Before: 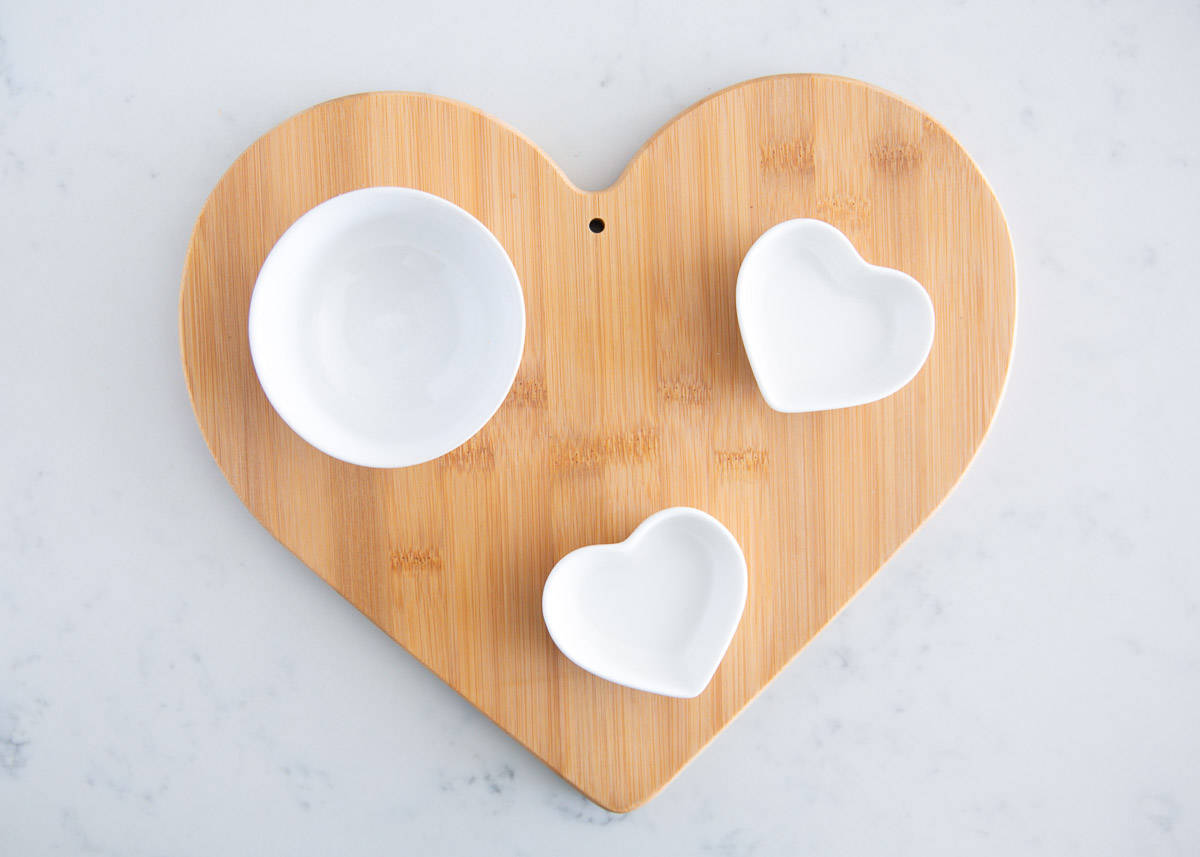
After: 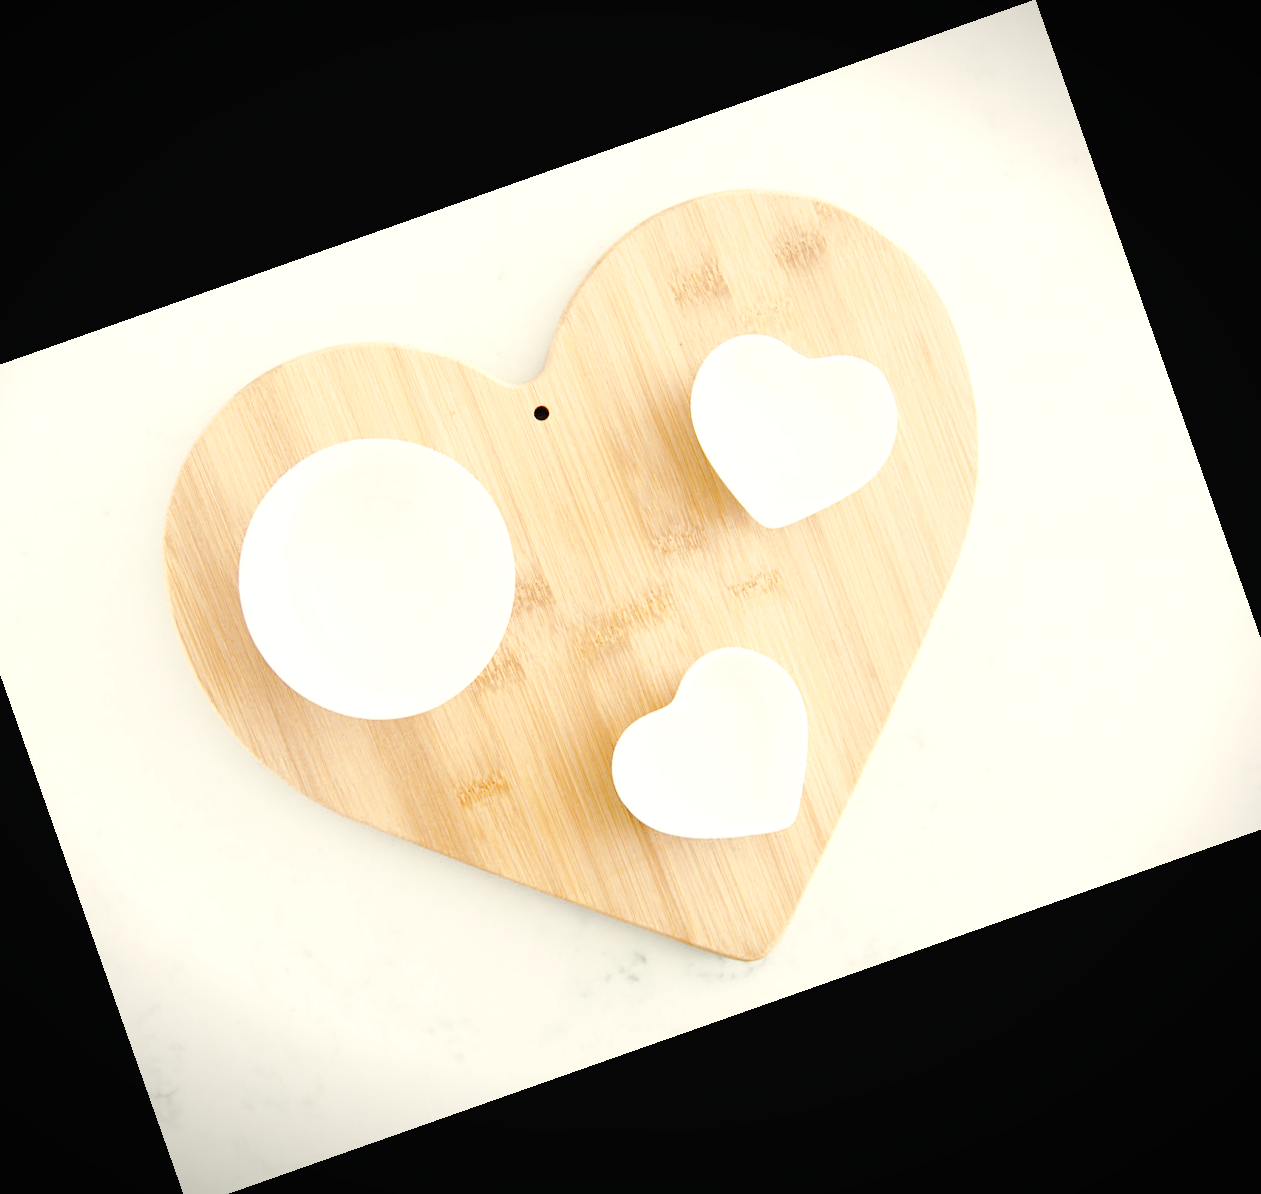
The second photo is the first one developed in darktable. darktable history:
white balance: red 1.08, blue 0.791
vignetting: fall-off start 97.23%, saturation -0.024, center (-0.033, -0.042), width/height ratio 1.179, unbound false
tone curve: curves: ch0 [(0, 0) (0.003, 0.019) (0.011, 0.02) (0.025, 0.019) (0.044, 0.027) (0.069, 0.038) (0.1, 0.056) (0.136, 0.089) (0.177, 0.137) (0.224, 0.187) (0.277, 0.259) (0.335, 0.343) (0.399, 0.437) (0.468, 0.532) (0.543, 0.613) (0.623, 0.685) (0.709, 0.752) (0.801, 0.822) (0.898, 0.9) (1, 1)], preserve colors none
crop and rotate: angle 19.43°, left 6.812%, right 4.125%, bottom 1.087%
color zones: curves: ch0 [(0, 0.5) (0.125, 0.4) (0.25, 0.5) (0.375, 0.4) (0.5, 0.4) (0.625, 0.35) (0.75, 0.35) (0.875, 0.5)]; ch1 [(0, 0.35) (0.125, 0.45) (0.25, 0.35) (0.375, 0.35) (0.5, 0.35) (0.625, 0.35) (0.75, 0.45) (0.875, 0.35)]; ch2 [(0, 0.6) (0.125, 0.5) (0.25, 0.5) (0.375, 0.6) (0.5, 0.6) (0.625, 0.5) (0.75, 0.5) (0.875, 0.5)]
base curve: curves: ch0 [(0, 0) (0.036, 0.025) (0.121, 0.166) (0.206, 0.329) (0.605, 0.79) (1, 1)], preserve colors none
exposure: black level correction 0, exposure 0.5 EV, compensate highlight preservation false
